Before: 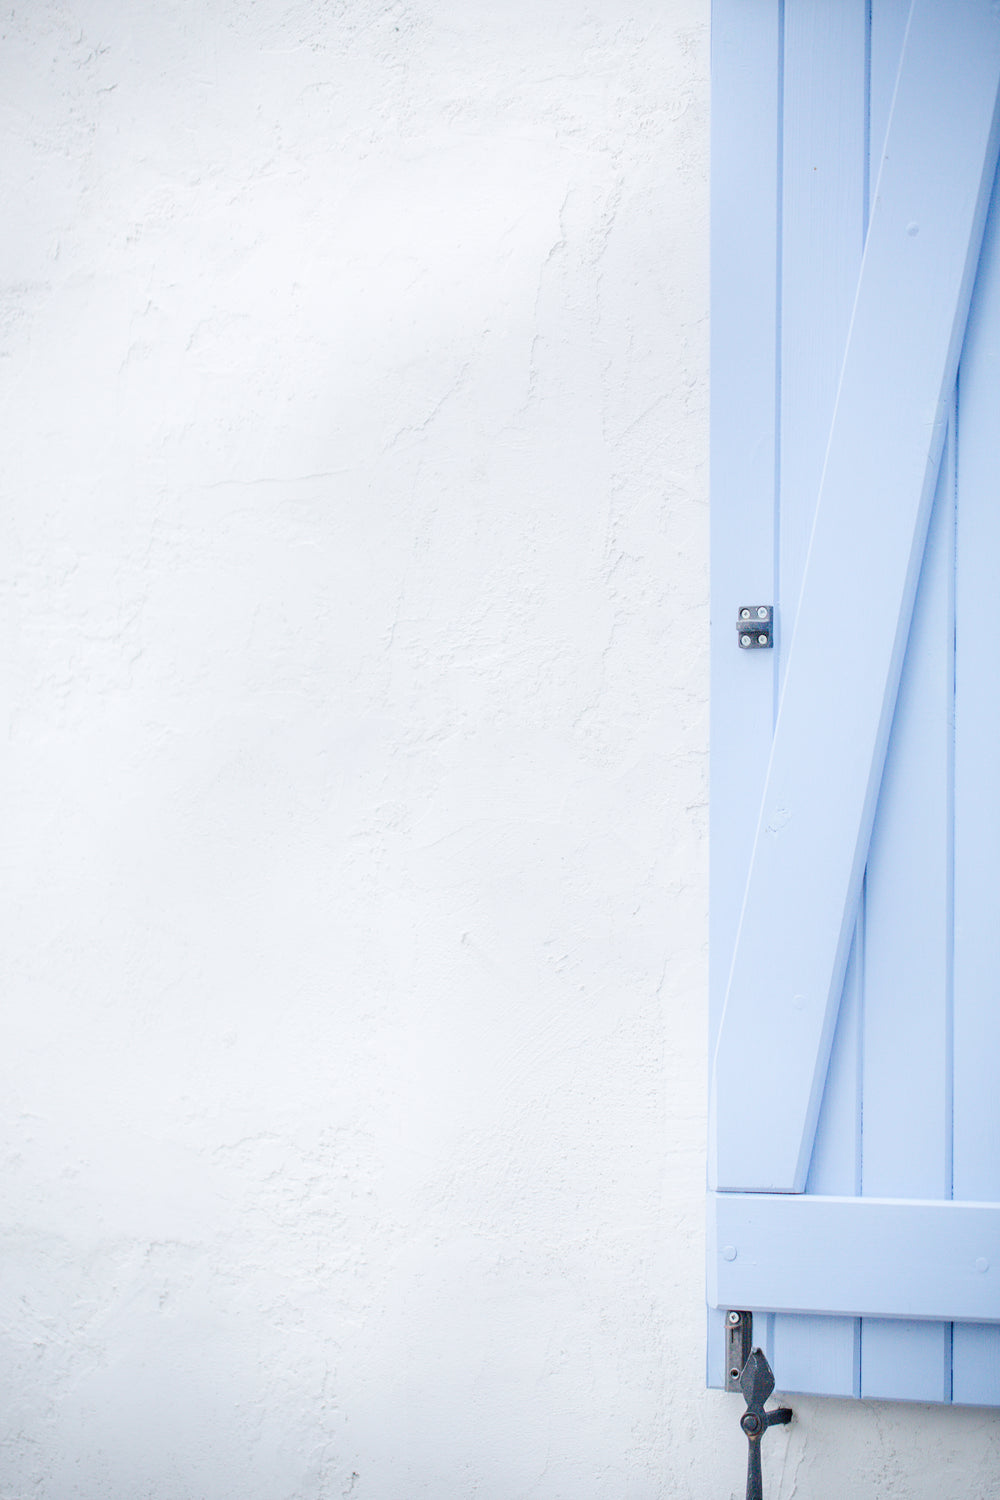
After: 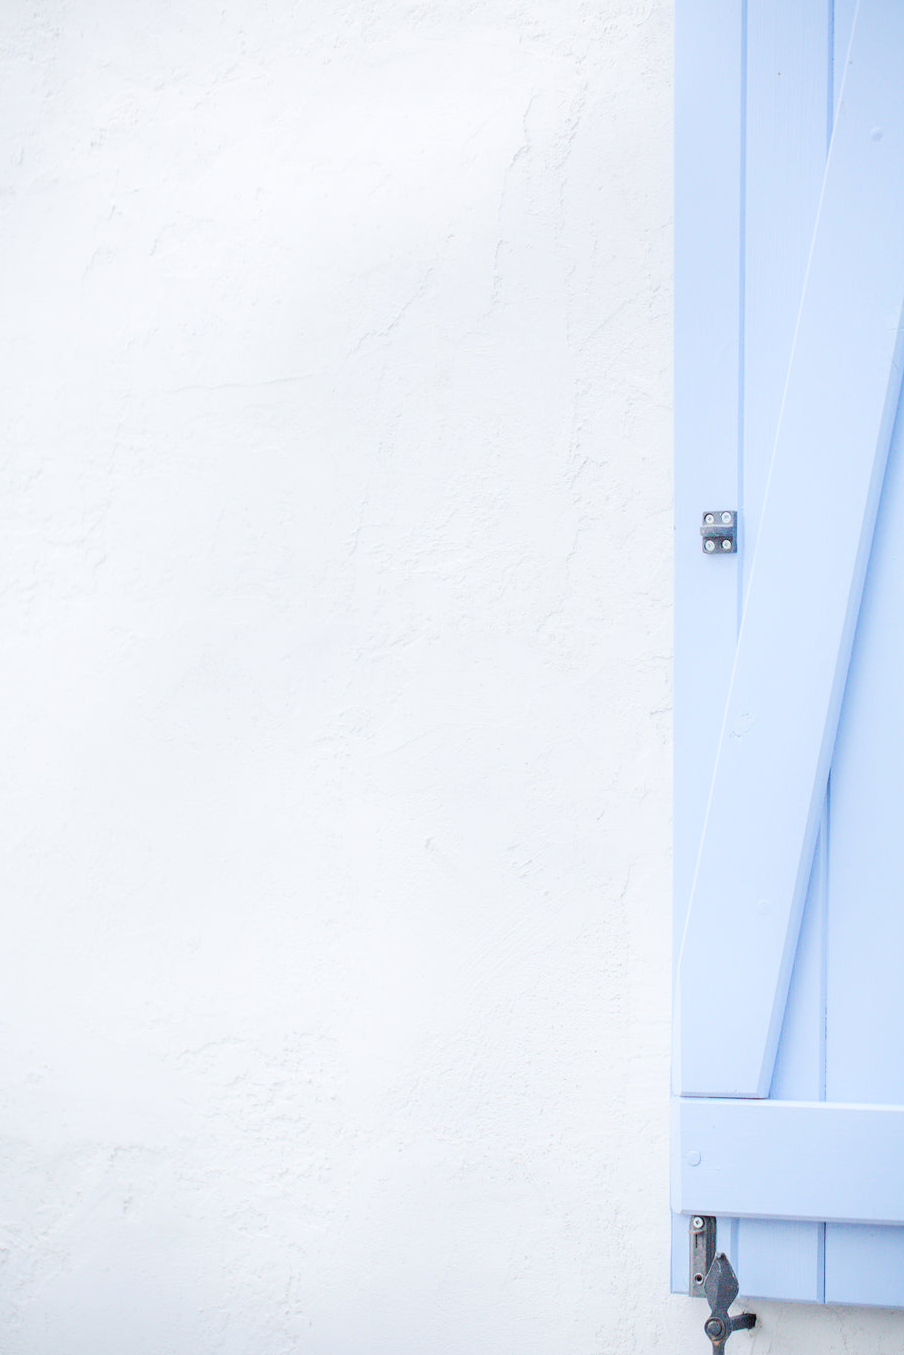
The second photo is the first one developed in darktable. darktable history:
contrast brightness saturation: brightness 0.146
crop: left 3.612%, top 6.368%, right 5.967%, bottom 3.264%
